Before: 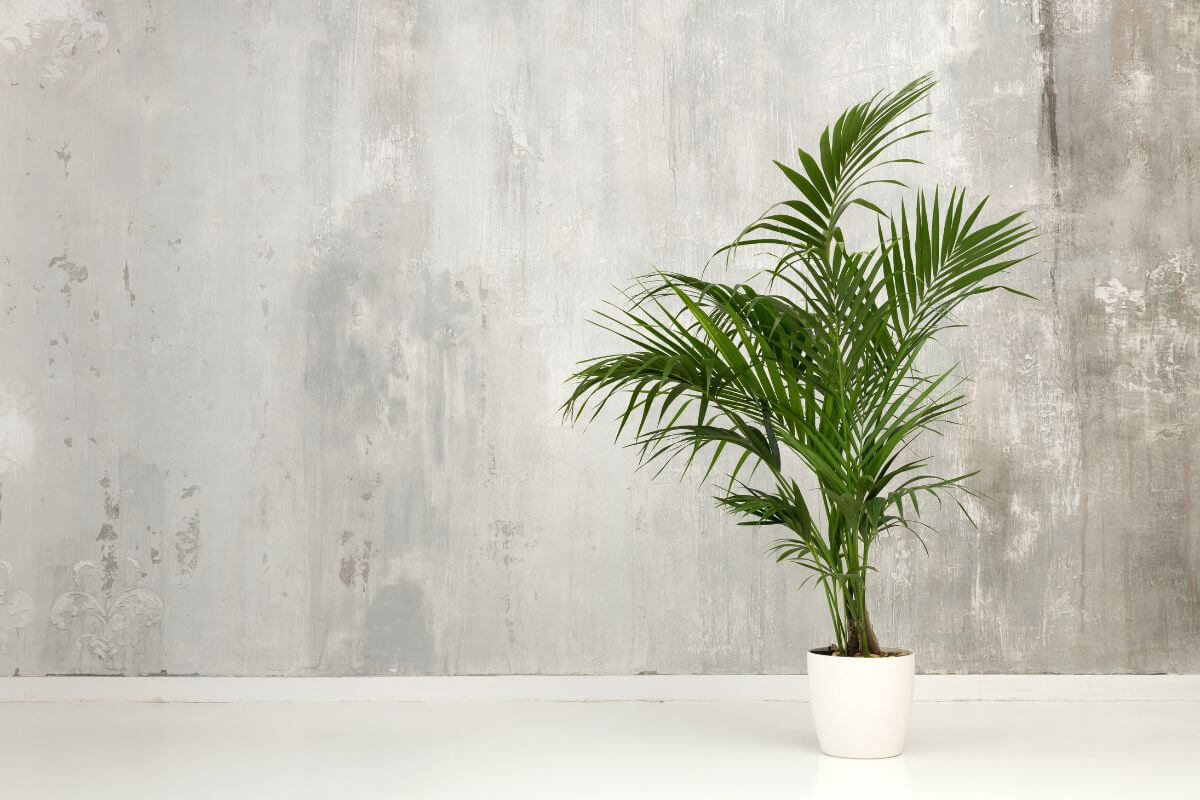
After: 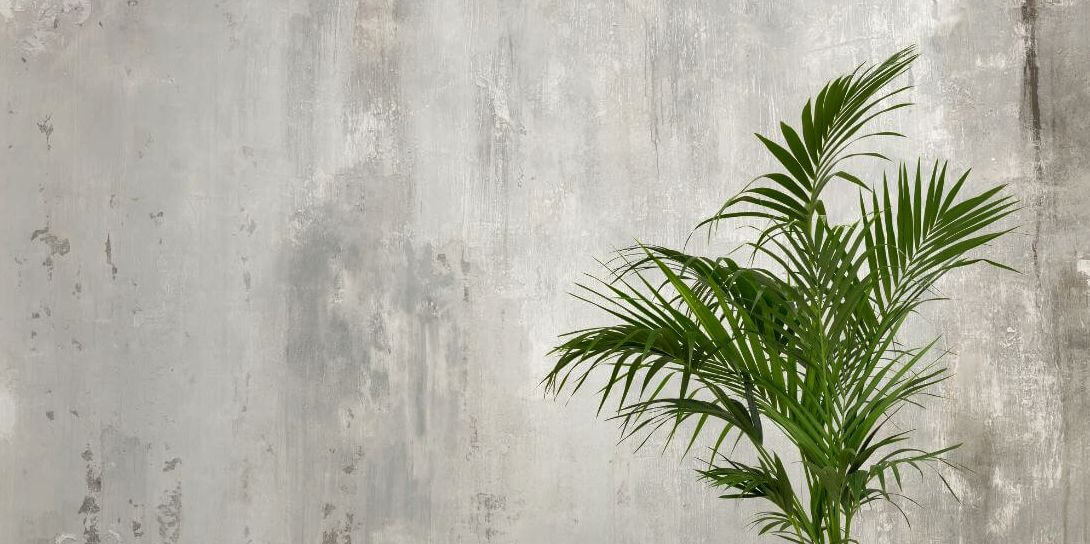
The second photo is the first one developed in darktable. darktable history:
crop: left 1.532%, top 3.423%, right 7.558%, bottom 28.514%
shadows and highlights: low approximation 0.01, soften with gaussian
